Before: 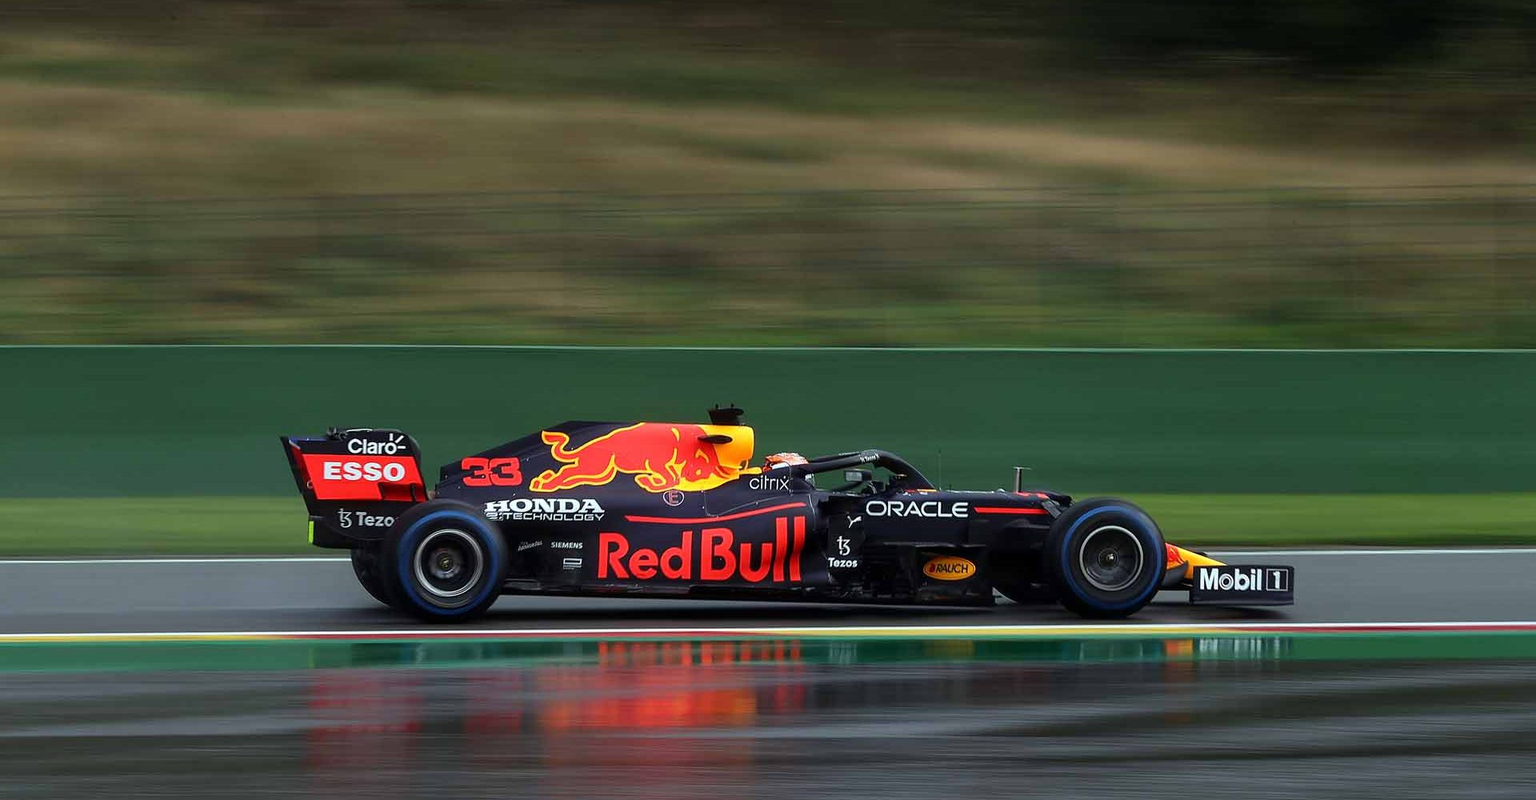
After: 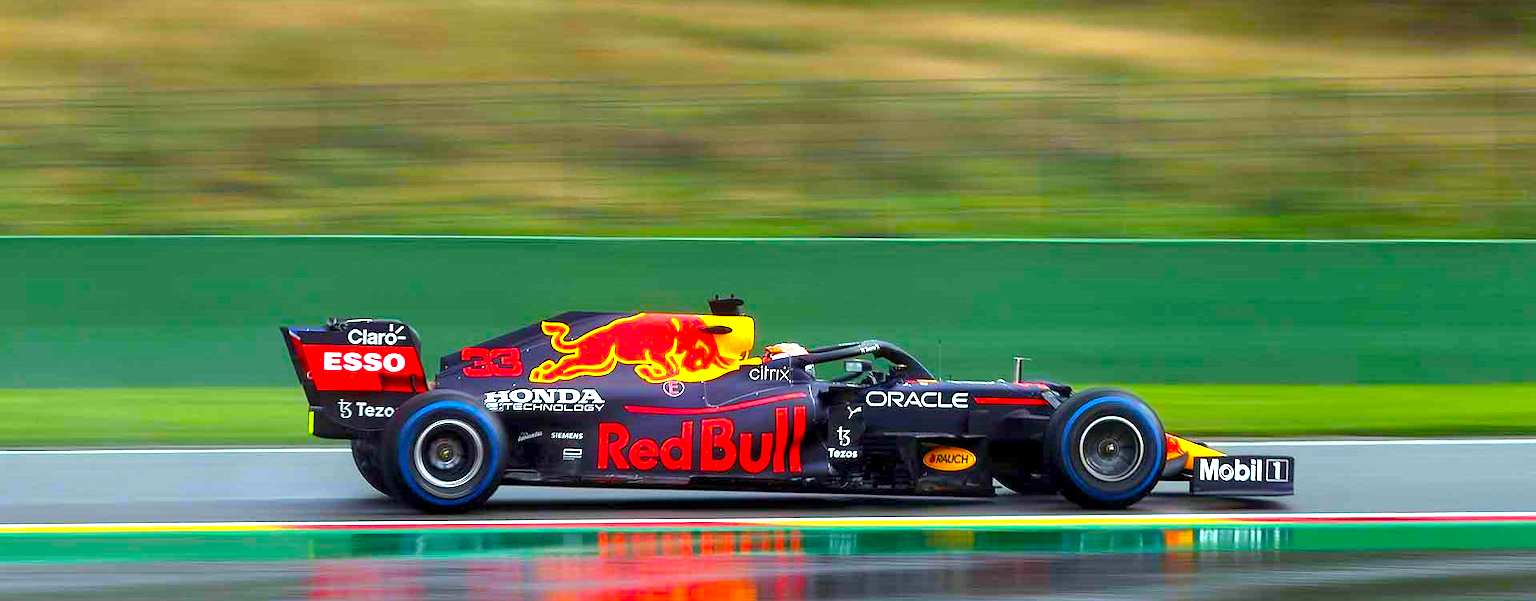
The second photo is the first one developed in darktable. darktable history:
crop: top 13.795%, bottom 10.978%
exposure: black level correction 0.001, exposure 1.034 EV, compensate highlight preservation false
color balance rgb: perceptual saturation grading › global saturation 25.253%, perceptual brilliance grading › global brilliance 9.661%, perceptual brilliance grading › shadows 15.245%, global vibrance 34.419%
